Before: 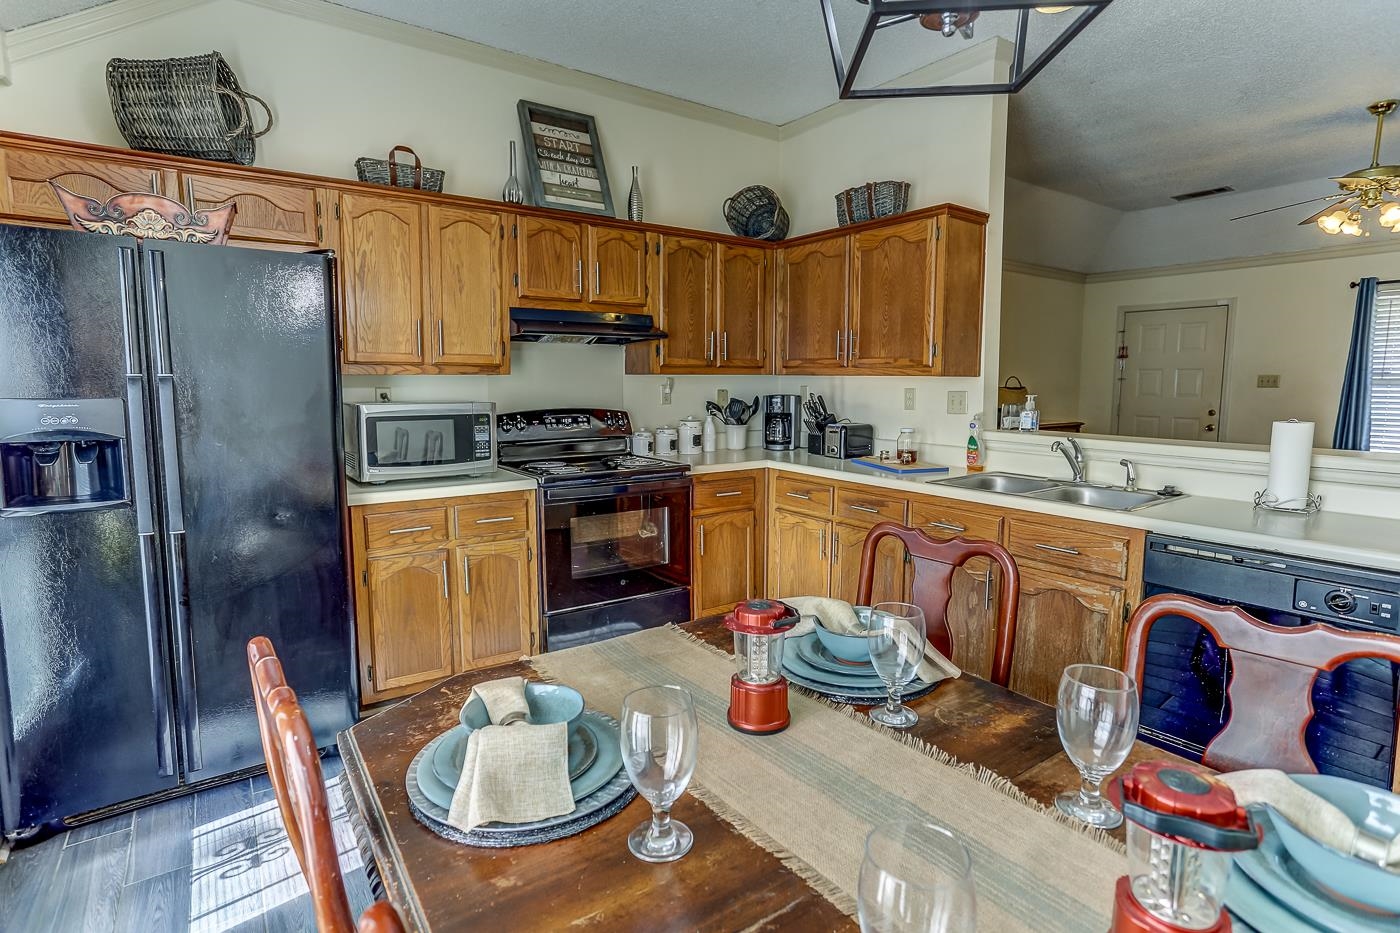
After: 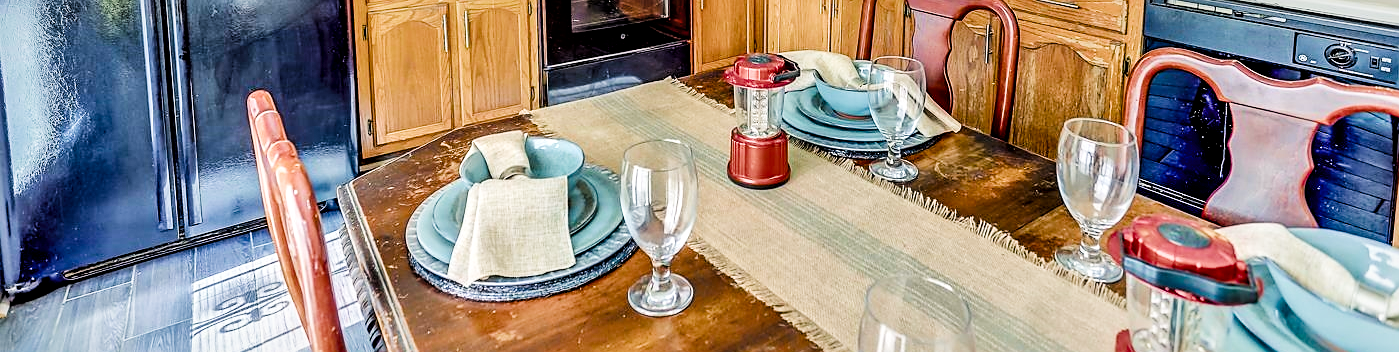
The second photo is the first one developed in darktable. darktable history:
local contrast: mode bilateral grid, contrast 25, coarseness 59, detail 152%, midtone range 0.2
crop and rotate: top 58.7%, bottom 3.529%
exposure: exposure 0.603 EV, compensate exposure bias true, compensate highlight preservation false
filmic rgb: black relative exposure -5.1 EV, white relative exposure 3.99 EV, hardness 2.89, contrast 1.3, color science v4 (2020)
shadows and highlights: soften with gaussian
sharpen: radius 1.545, amount 0.357, threshold 1.499
color balance rgb: highlights gain › chroma 1.126%, highlights gain › hue 60.1°, perceptual saturation grading › global saturation 29.952%, perceptual brilliance grading › mid-tones 9.187%, perceptual brilliance grading › shadows 14.563%, global vibrance 25.445%
